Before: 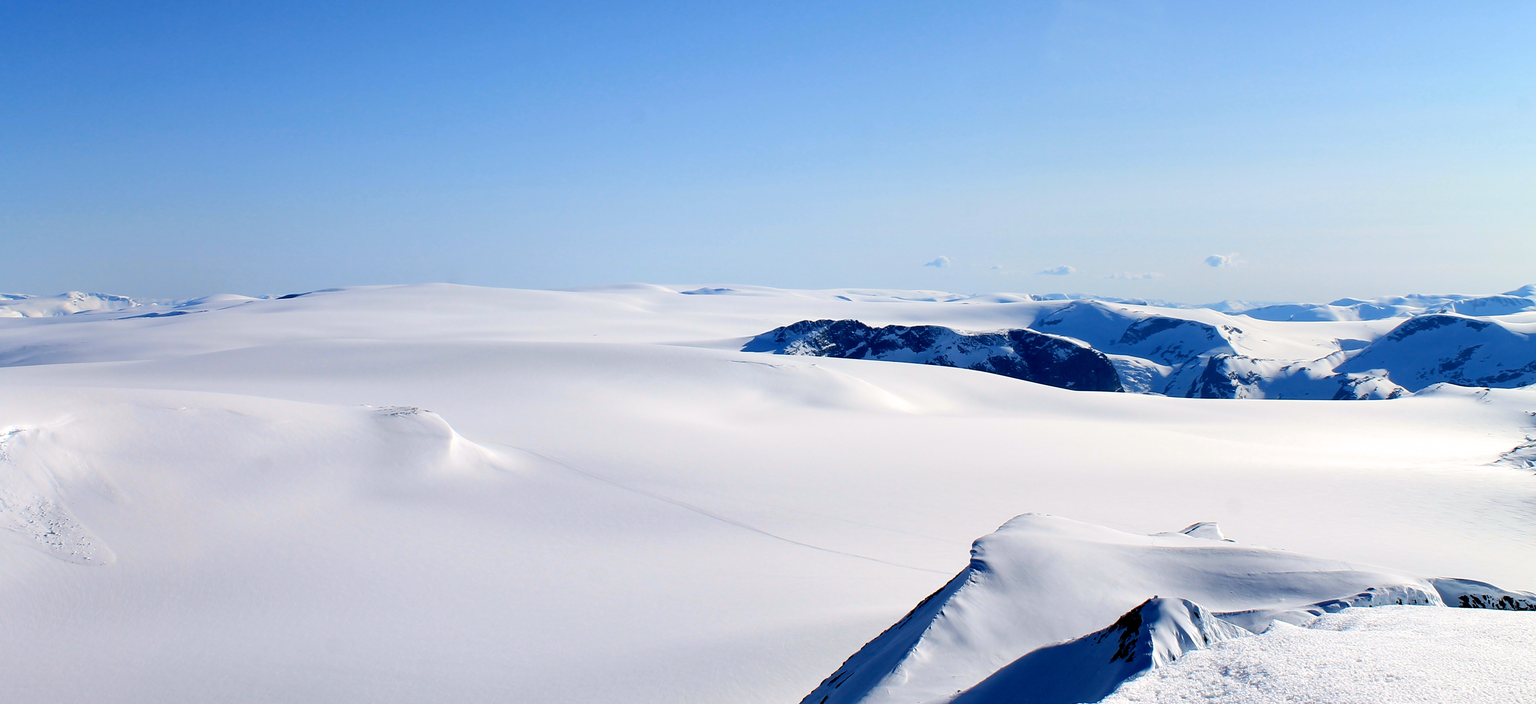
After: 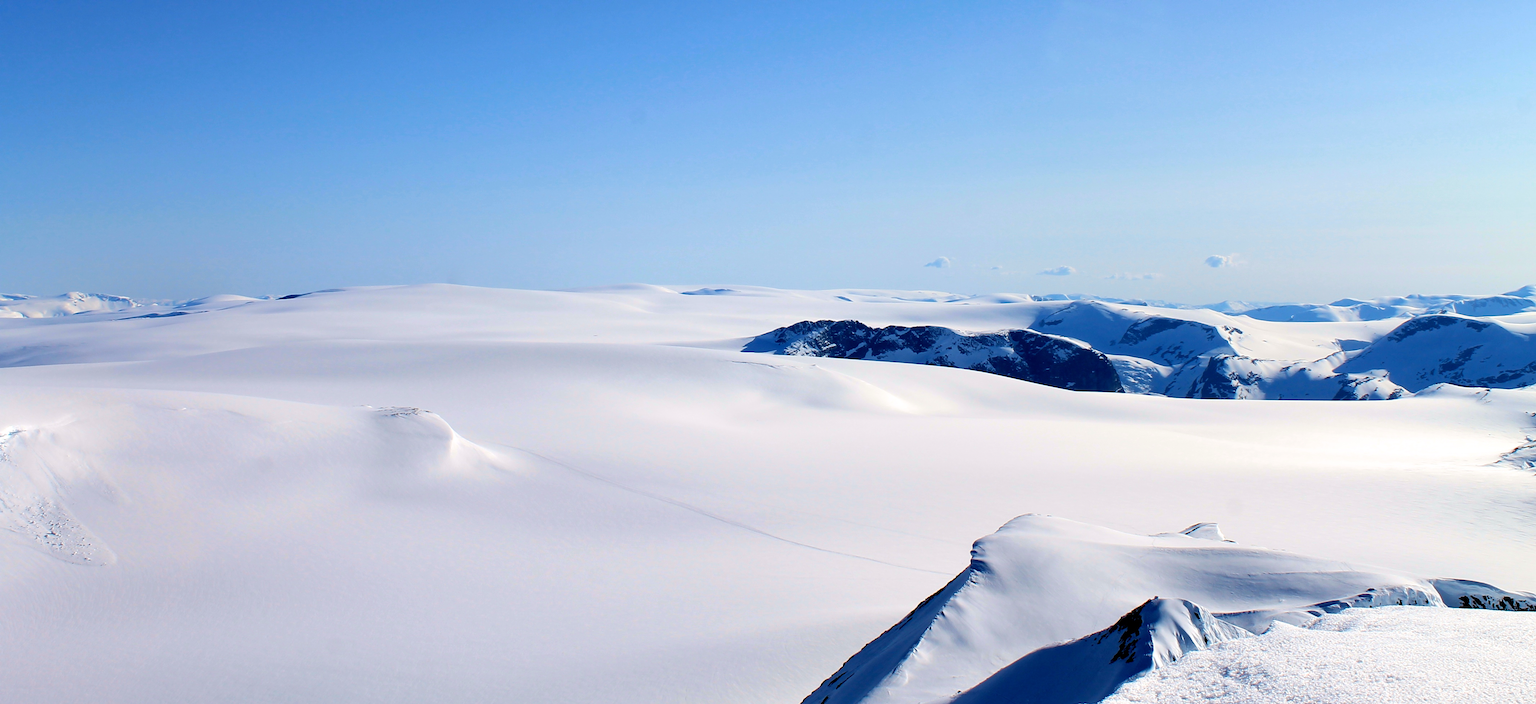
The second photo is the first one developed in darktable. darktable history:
velvia: on, module defaults
color balance: mode lift, gamma, gain (sRGB)
